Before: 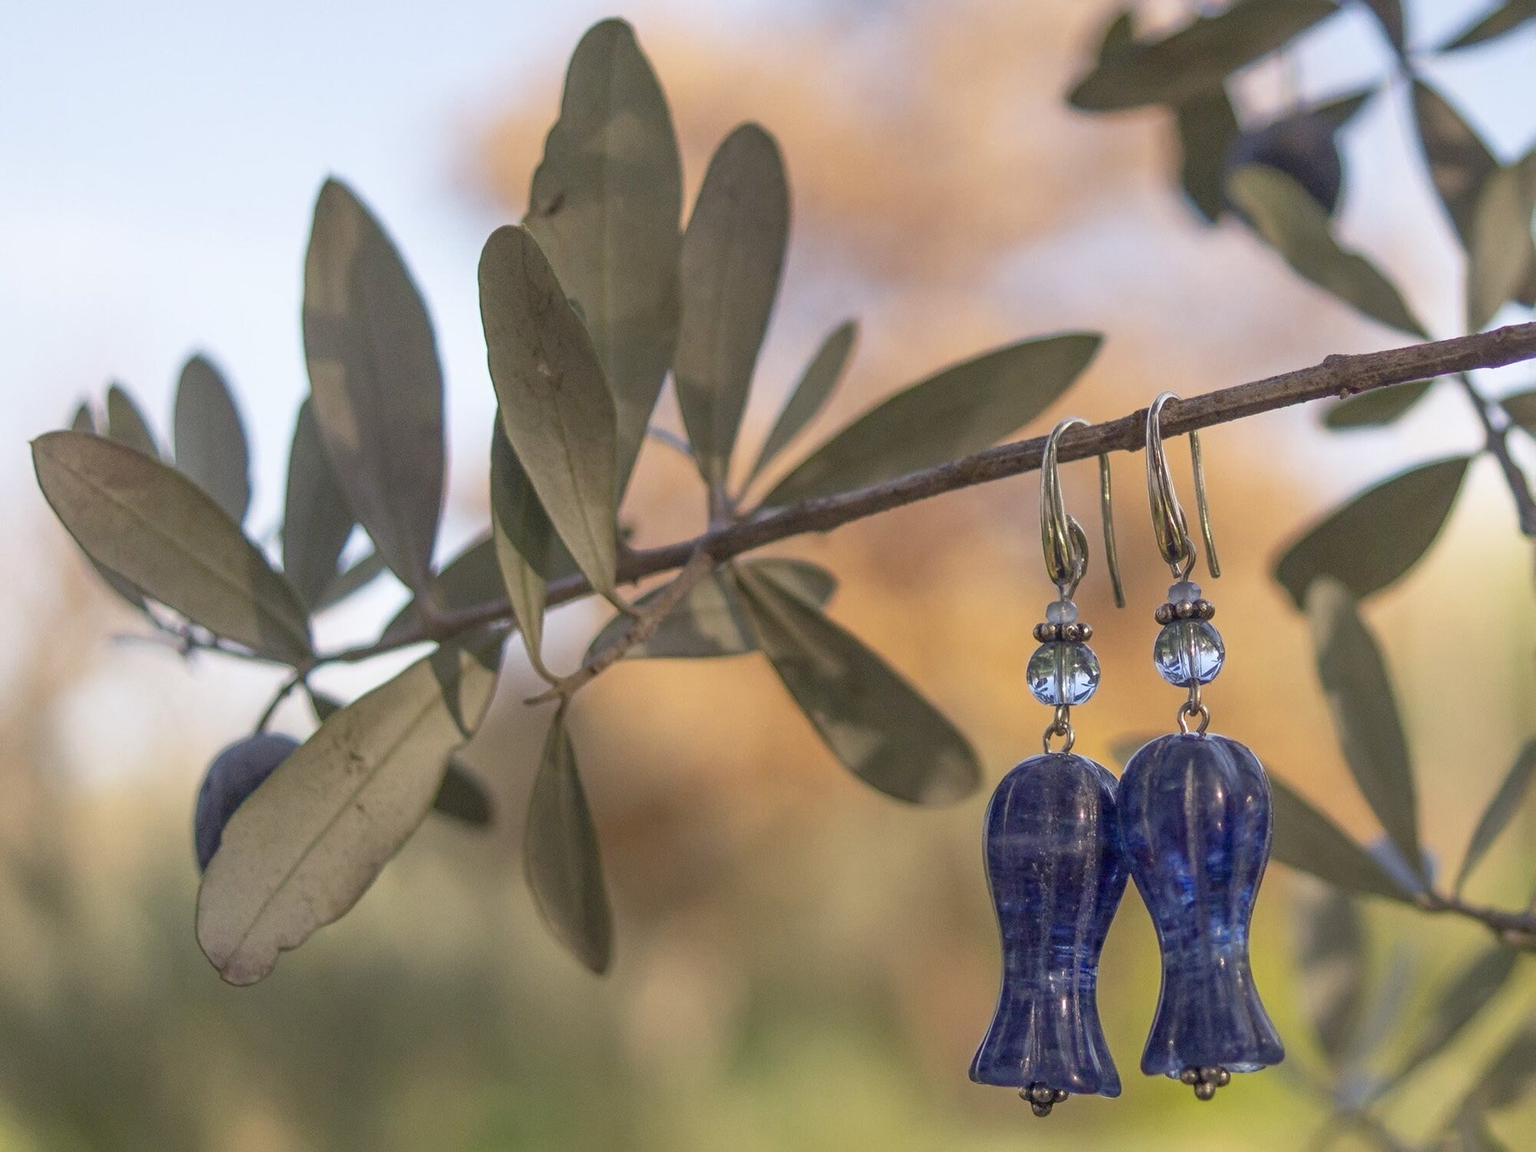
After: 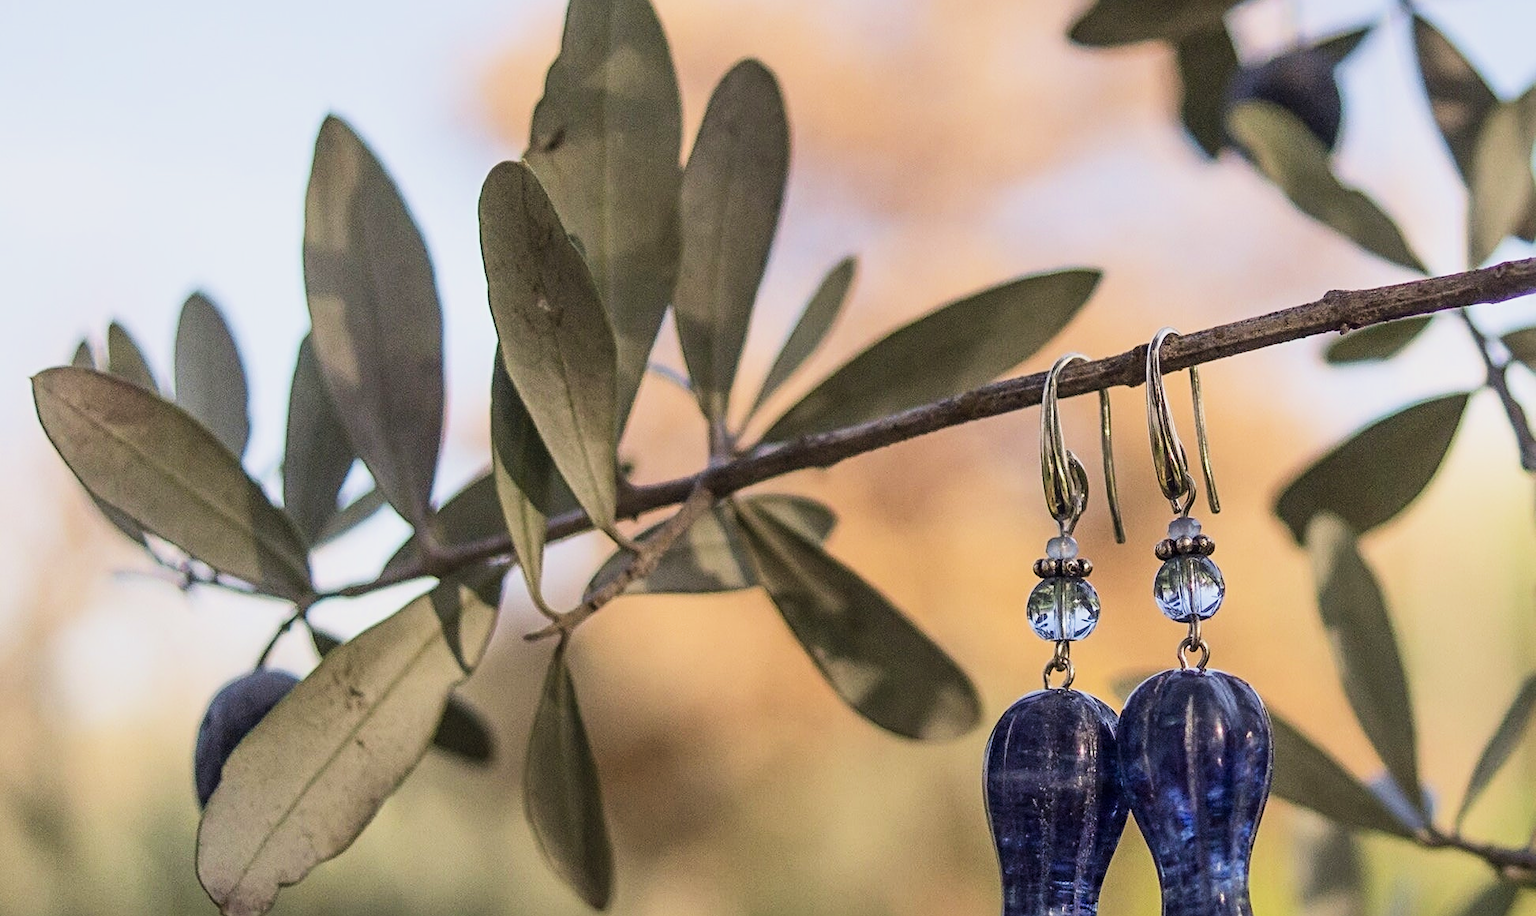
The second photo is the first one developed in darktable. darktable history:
velvia: on, module defaults
crop and rotate: top 5.657%, bottom 14.786%
tone equalizer: -8 EV -1.08 EV, -7 EV -1.02 EV, -6 EV -0.852 EV, -5 EV -0.617 EV, -3 EV 0.55 EV, -2 EV 0.867 EV, -1 EV 1.01 EV, +0 EV 1.07 EV, edges refinement/feathering 500, mask exposure compensation -1.57 EV, preserve details no
sharpen: radius 2.514, amount 0.333
filmic rgb: black relative exposure -16 EV, white relative exposure 4.95 EV, hardness 6.24
